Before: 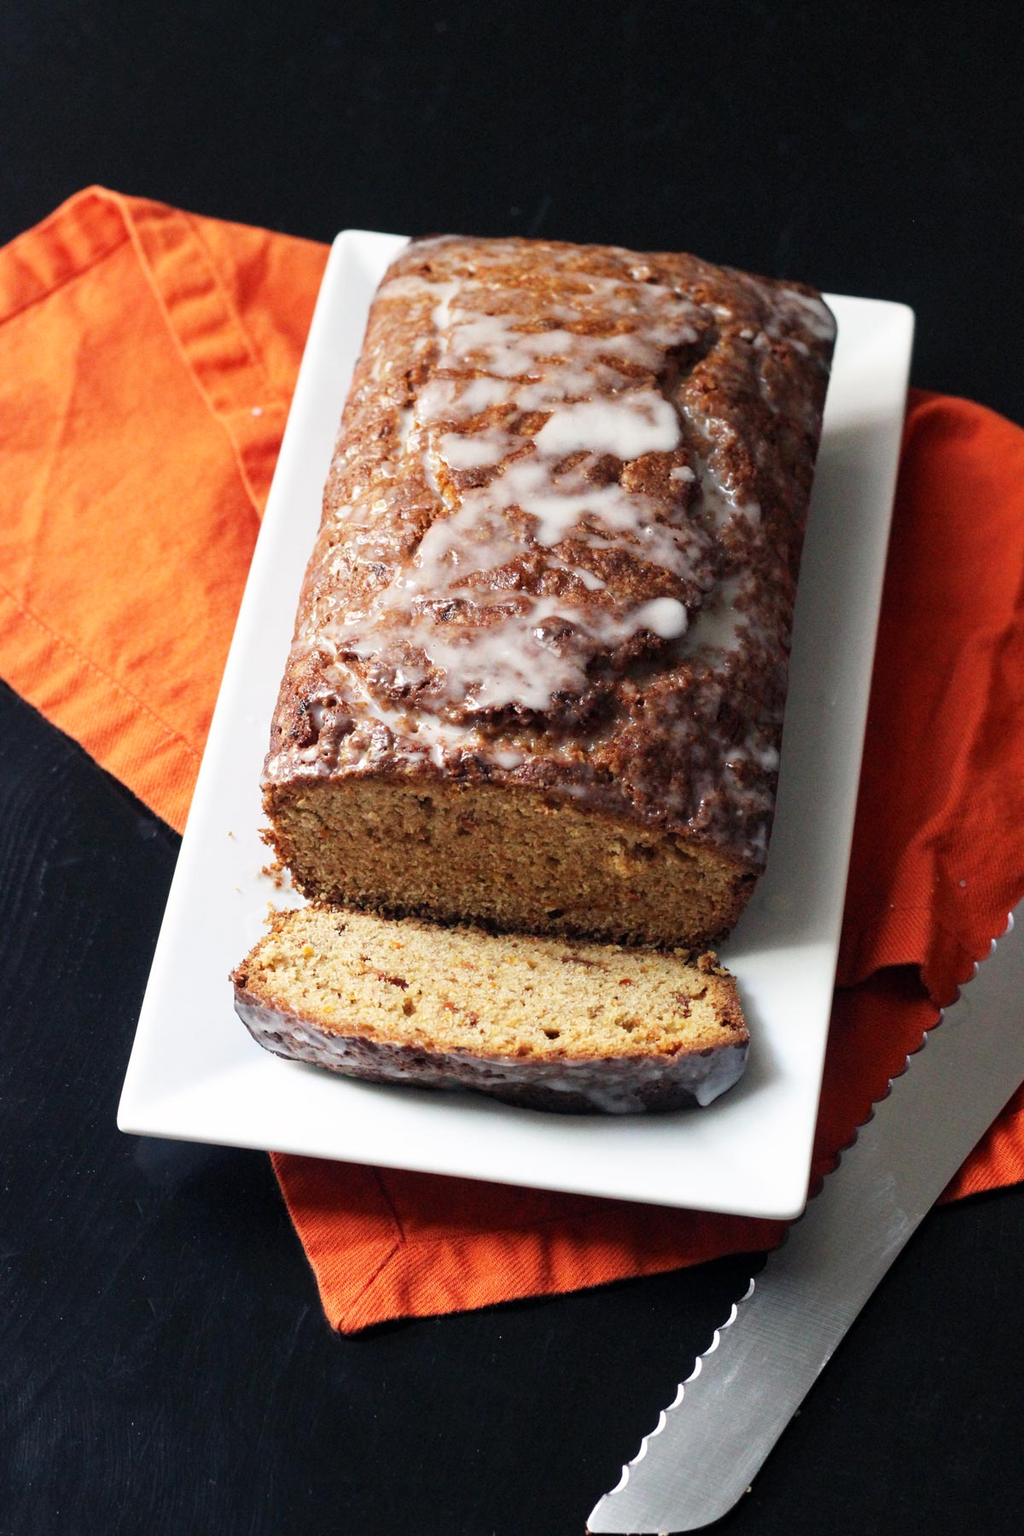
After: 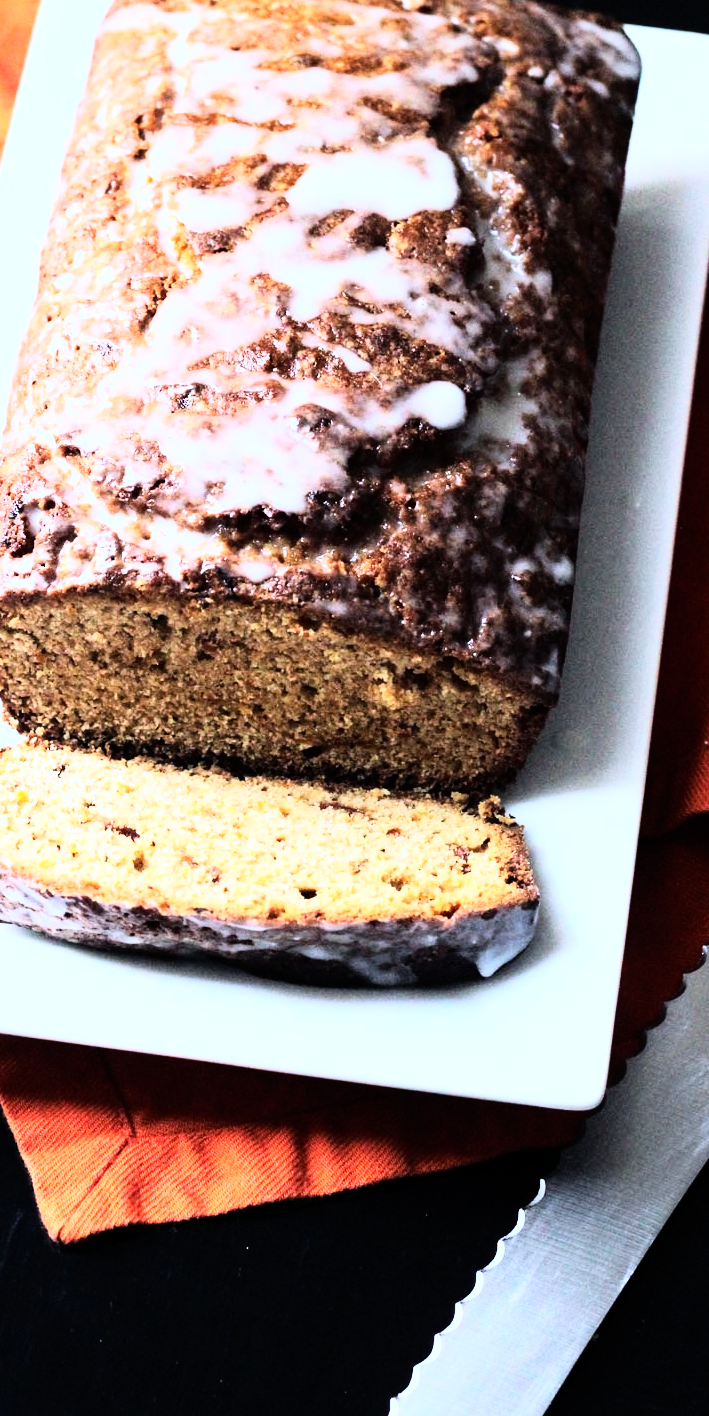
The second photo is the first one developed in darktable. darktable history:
white balance: red 0.926, green 1.003, blue 1.133
crop and rotate: left 28.256%, top 17.734%, right 12.656%, bottom 3.573%
exposure: exposure 0.127 EV, compensate highlight preservation false
rgb curve: curves: ch0 [(0, 0) (0.21, 0.15) (0.24, 0.21) (0.5, 0.75) (0.75, 0.96) (0.89, 0.99) (1, 1)]; ch1 [(0, 0.02) (0.21, 0.13) (0.25, 0.2) (0.5, 0.67) (0.75, 0.9) (0.89, 0.97) (1, 1)]; ch2 [(0, 0.02) (0.21, 0.13) (0.25, 0.2) (0.5, 0.67) (0.75, 0.9) (0.89, 0.97) (1, 1)], compensate middle gray true
